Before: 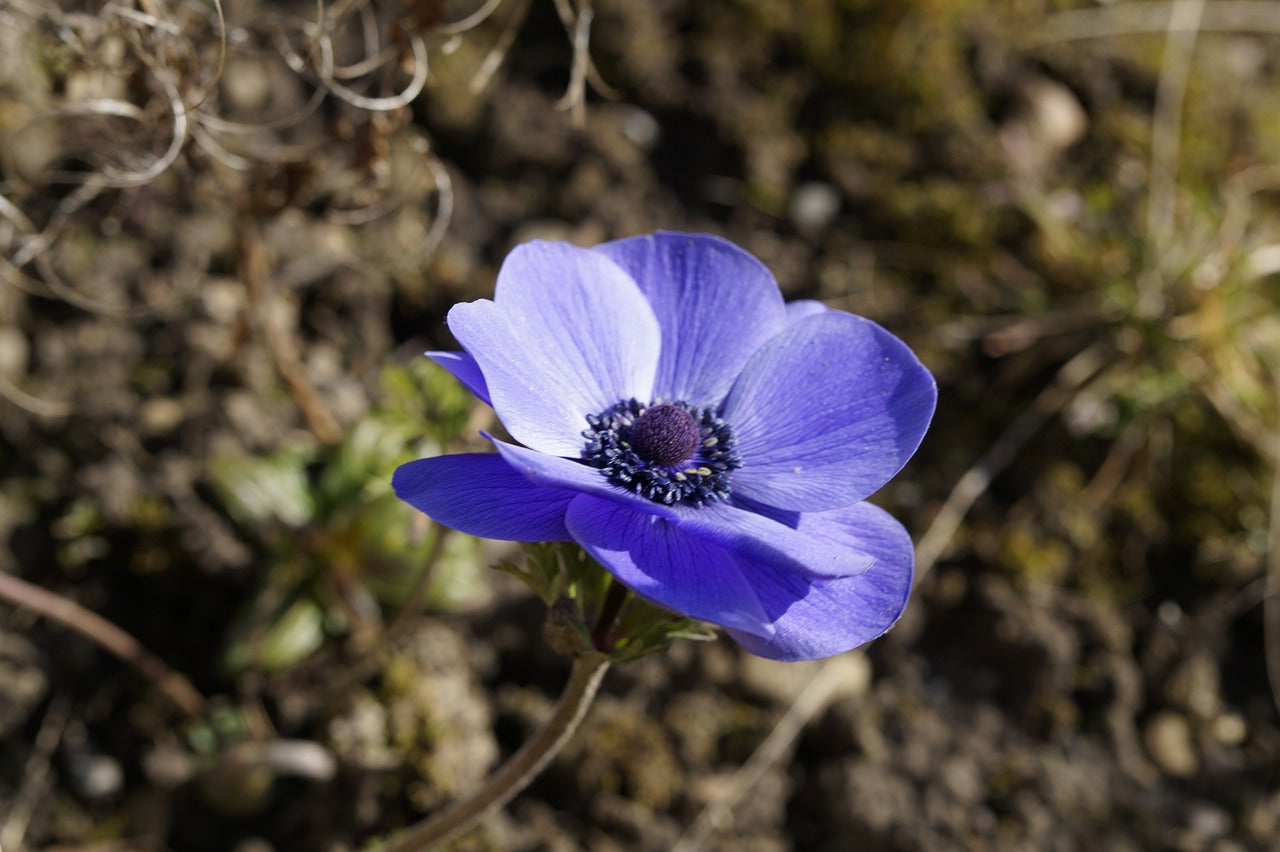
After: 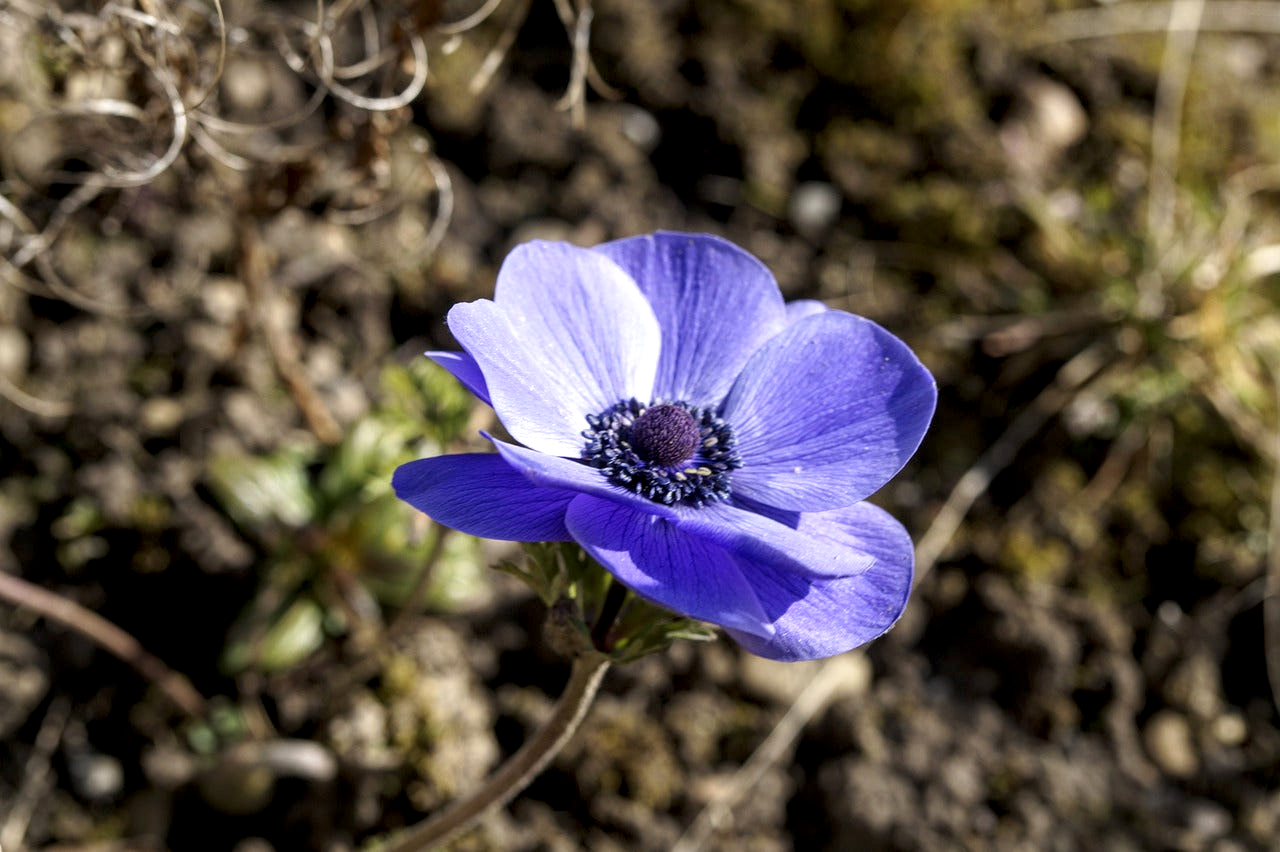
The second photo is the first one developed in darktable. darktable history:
shadows and highlights: shadows -24.28, highlights 49.77, soften with gaussian
exposure: exposure 0.217 EV, compensate highlight preservation false
local contrast: detail 144%
